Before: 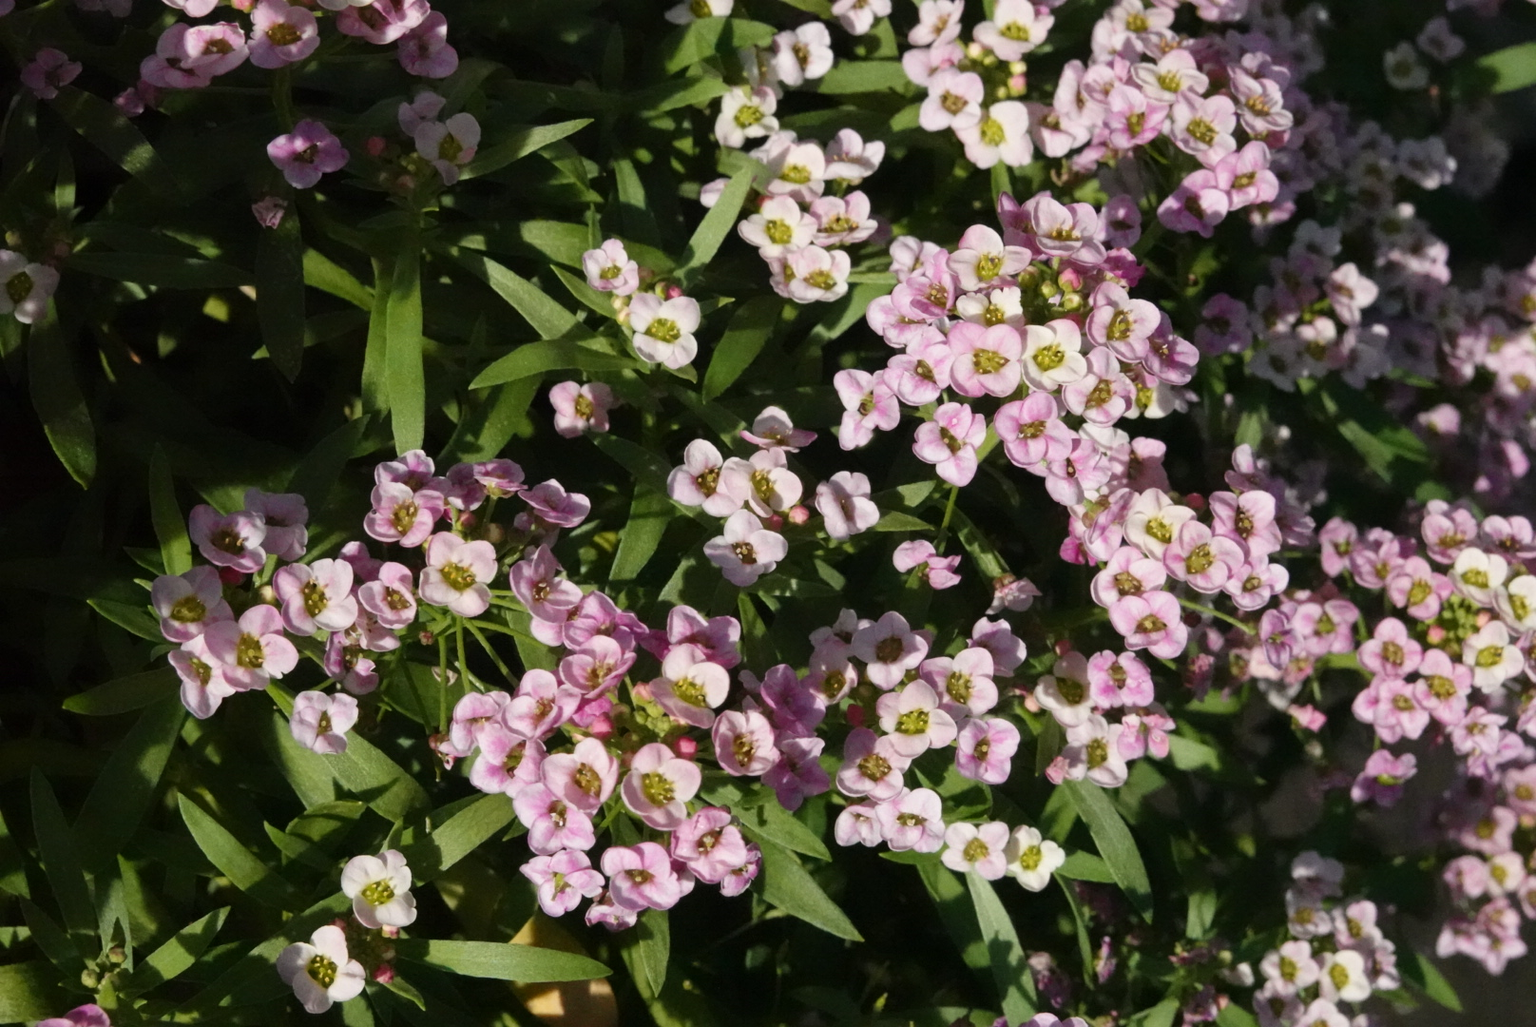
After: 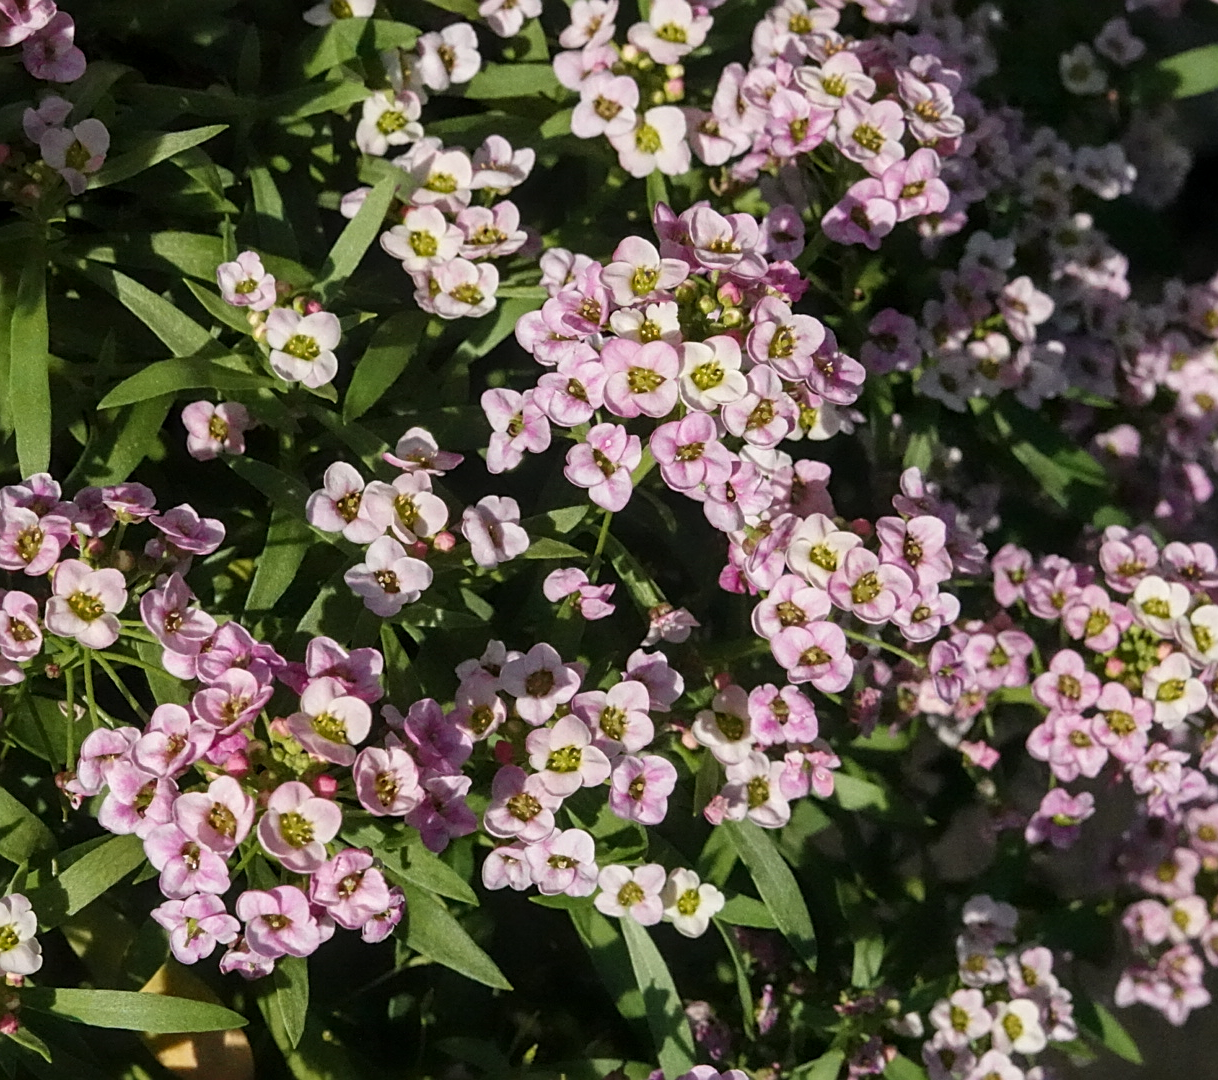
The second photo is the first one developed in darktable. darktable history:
sharpen: on, module defaults
local contrast: on, module defaults
crop and rotate: left 24.6%
